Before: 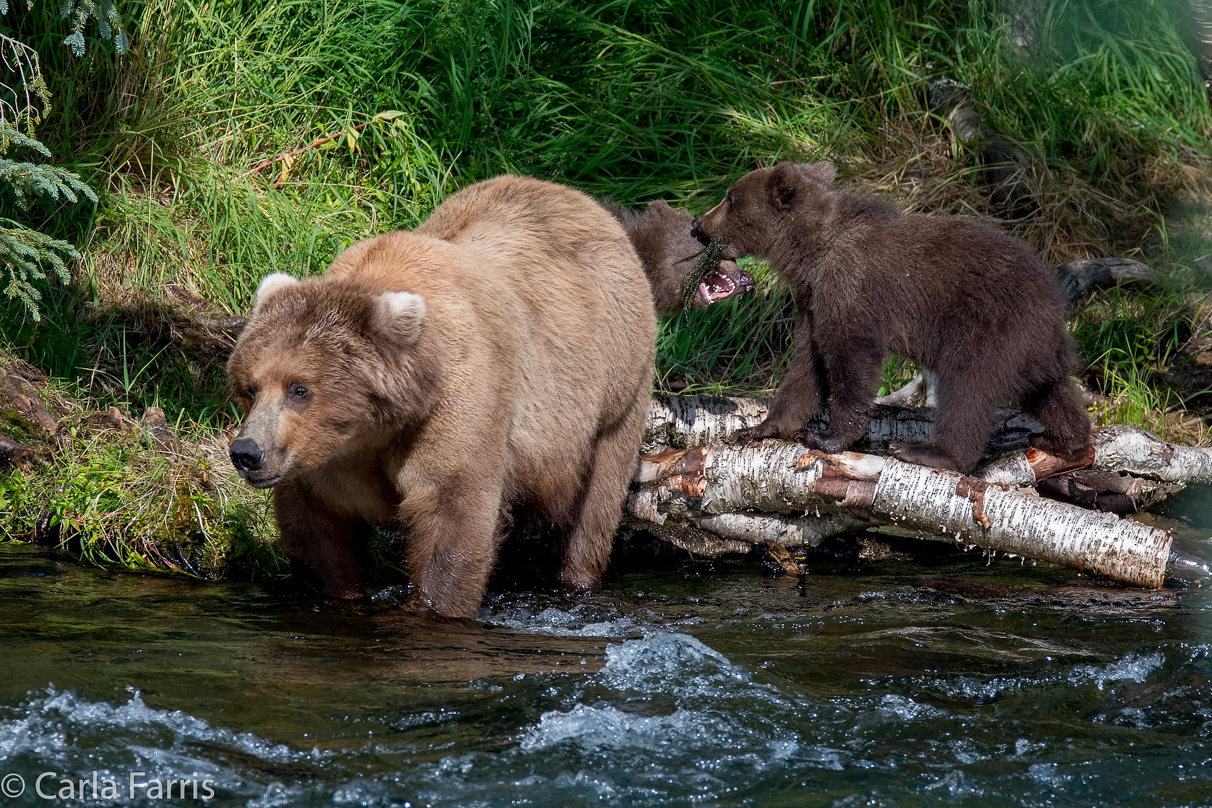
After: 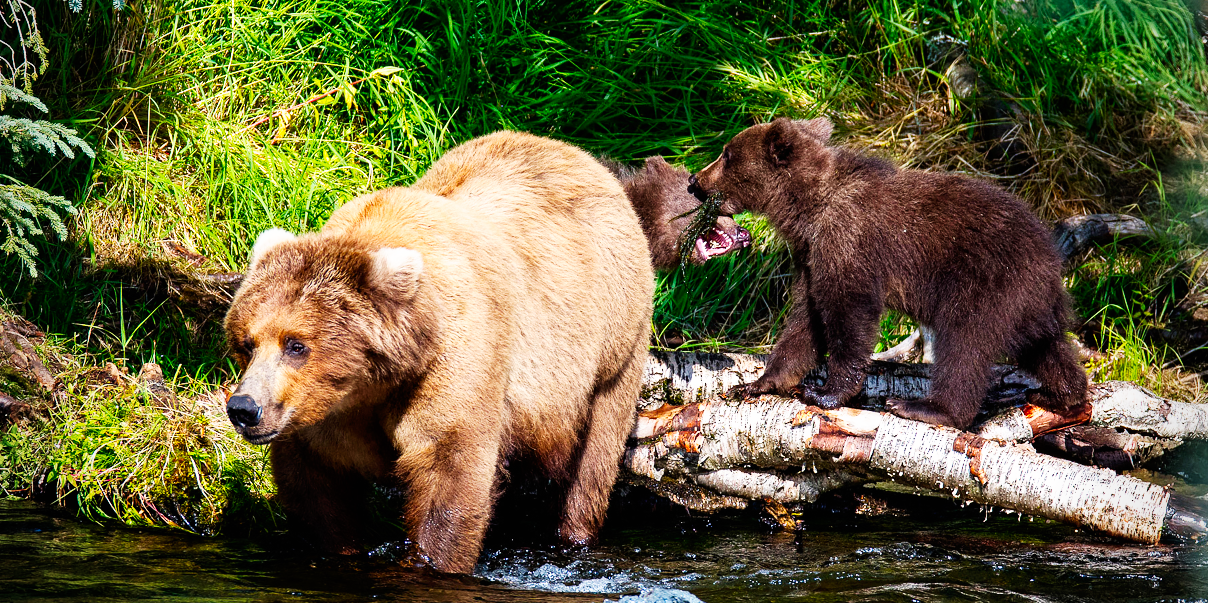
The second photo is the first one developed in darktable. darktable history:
color balance rgb: shadows lift › luminance -20.131%, power › luminance -3.856%, power › hue 140.05°, highlights gain › chroma 1.082%, highlights gain › hue 60.09°, perceptual saturation grading › global saturation 25.693%, perceptual brilliance grading › global brilliance 2.632%, perceptual brilliance grading › highlights -3.246%, perceptual brilliance grading › shadows 2.911%, global vibrance 20%
crop: left 0.319%, top 5.511%, bottom 19.832%
base curve: curves: ch0 [(0, 0) (0.007, 0.004) (0.027, 0.03) (0.046, 0.07) (0.207, 0.54) (0.442, 0.872) (0.673, 0.972) (1, 1)], preserve colors none
vignetting: on, module defaults
